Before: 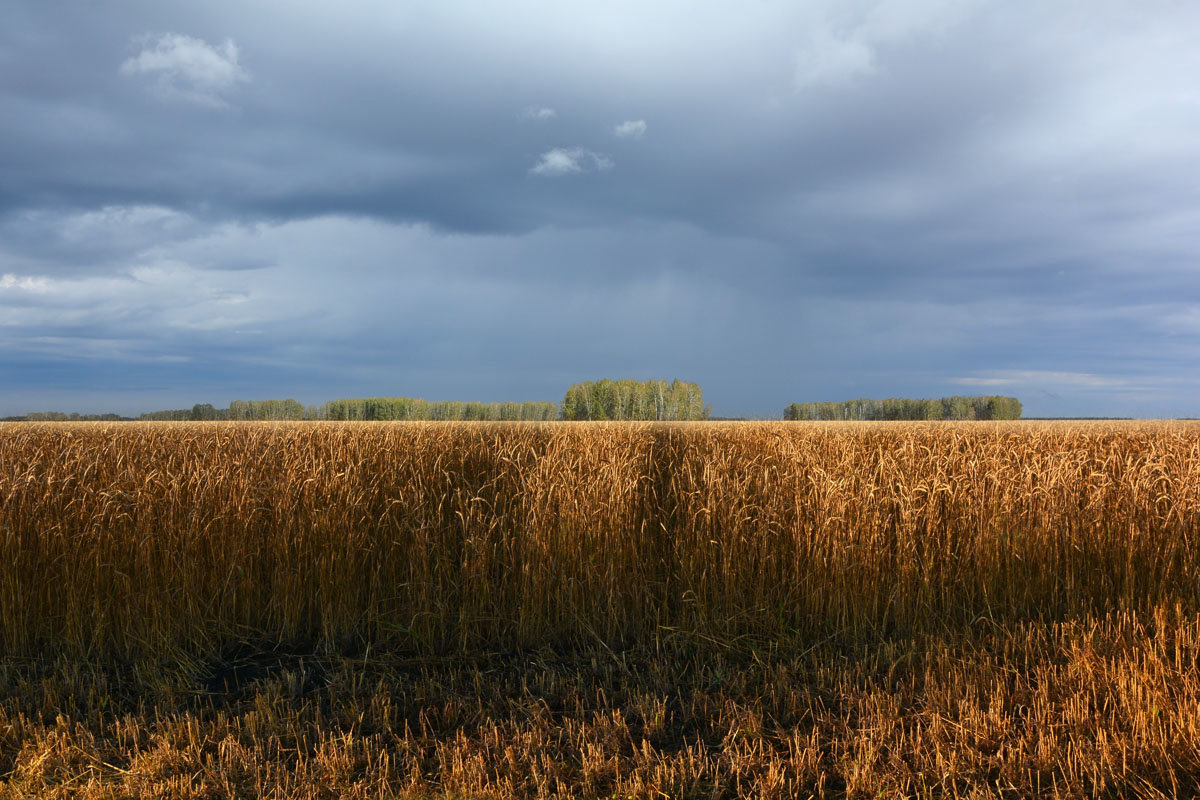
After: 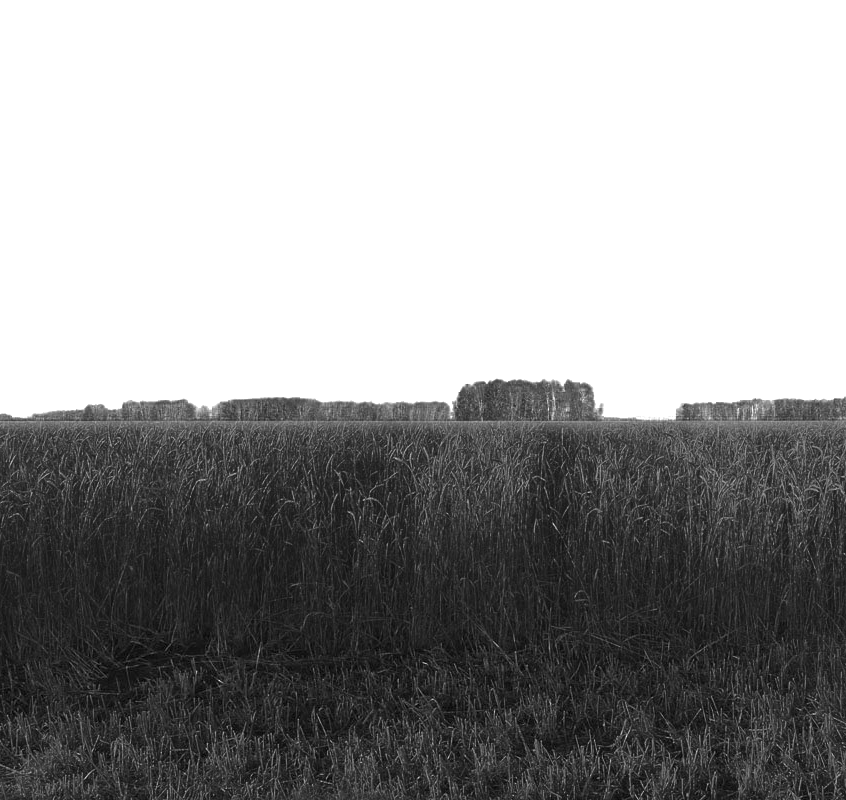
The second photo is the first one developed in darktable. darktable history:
exposure: black level correction 0, exposure 1.2 EV, compensate exposure bias true, compensate highlight preservation false
crop and rotate: left 9.041%, right 20.387%
color correction: highlights a* 19.01, highlights b* -11.58, saturation 1.66
color zones: curves: ch0 [(0.287, 0.048) (0.493, 0.484) (0.737, 0.816)]; ch1 [(0, 0) (0.143, 0) (0.286, 0) (0.429, 0) (0.571, 0) (0.714, 0) (0.857, 0)]
